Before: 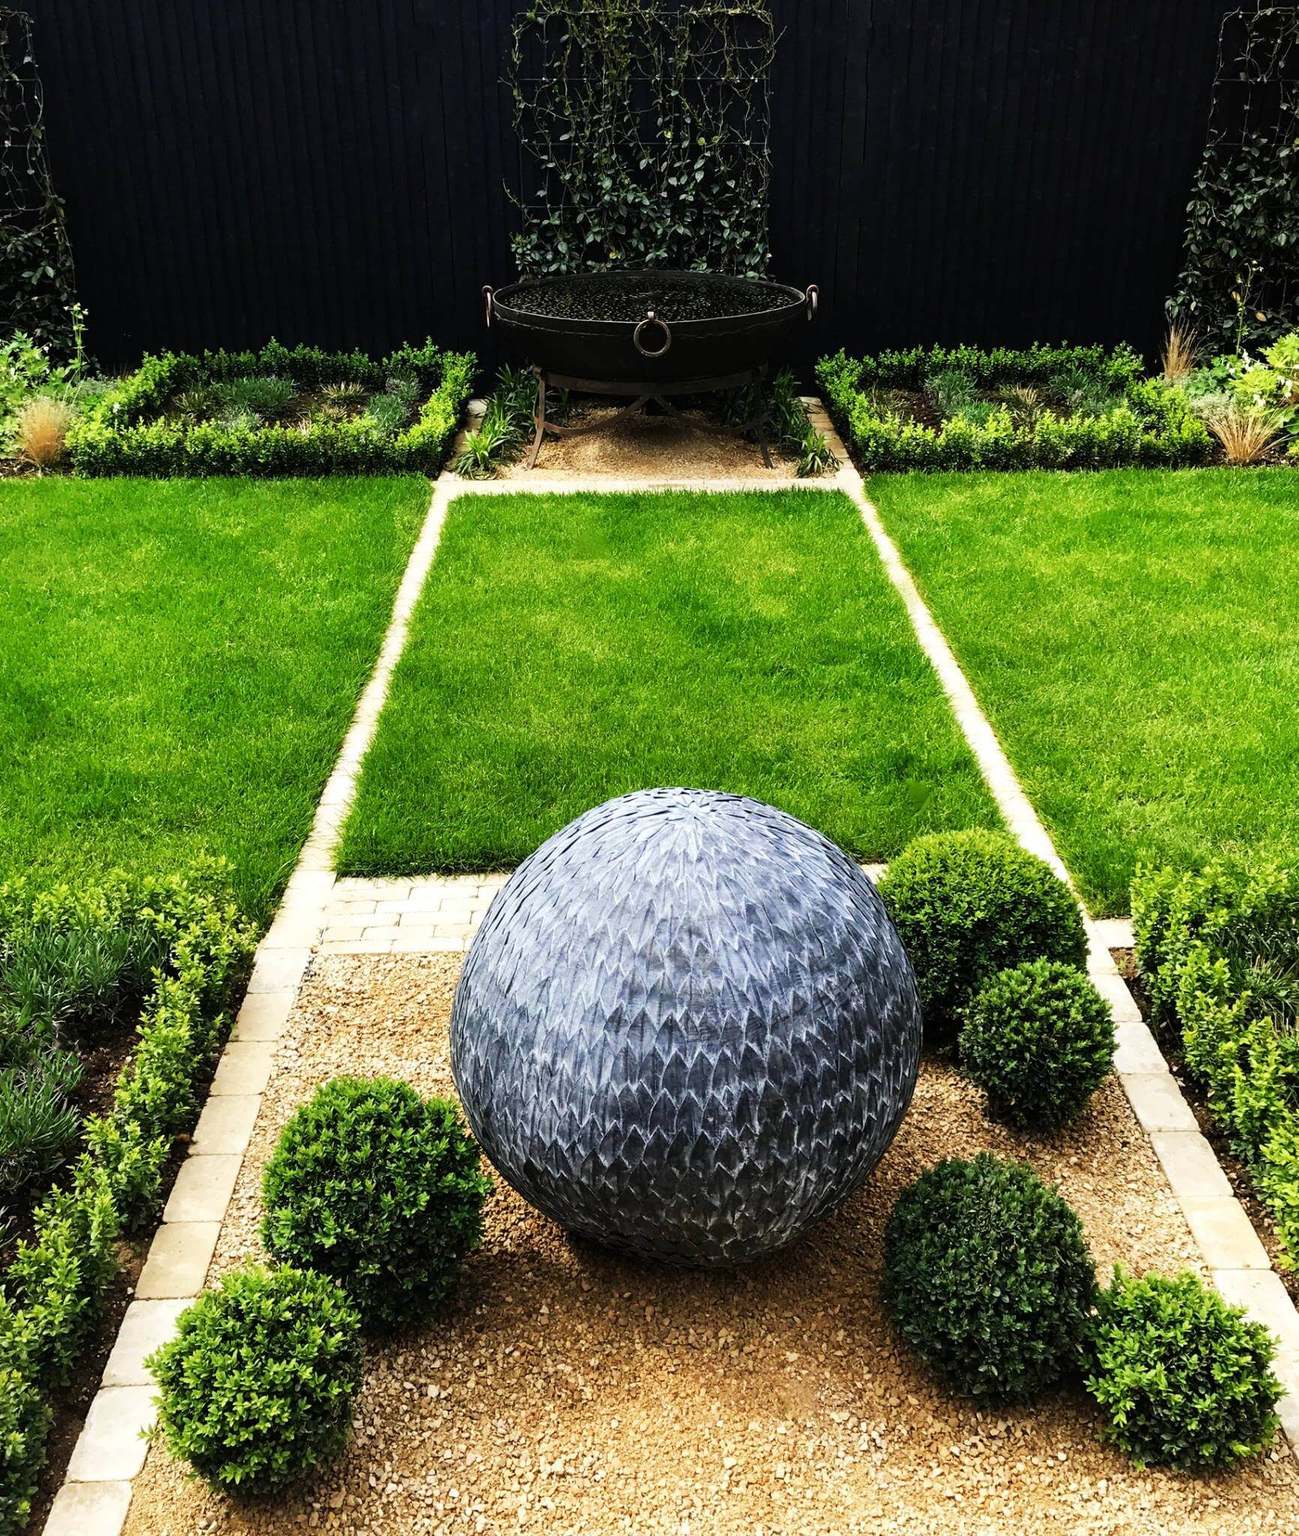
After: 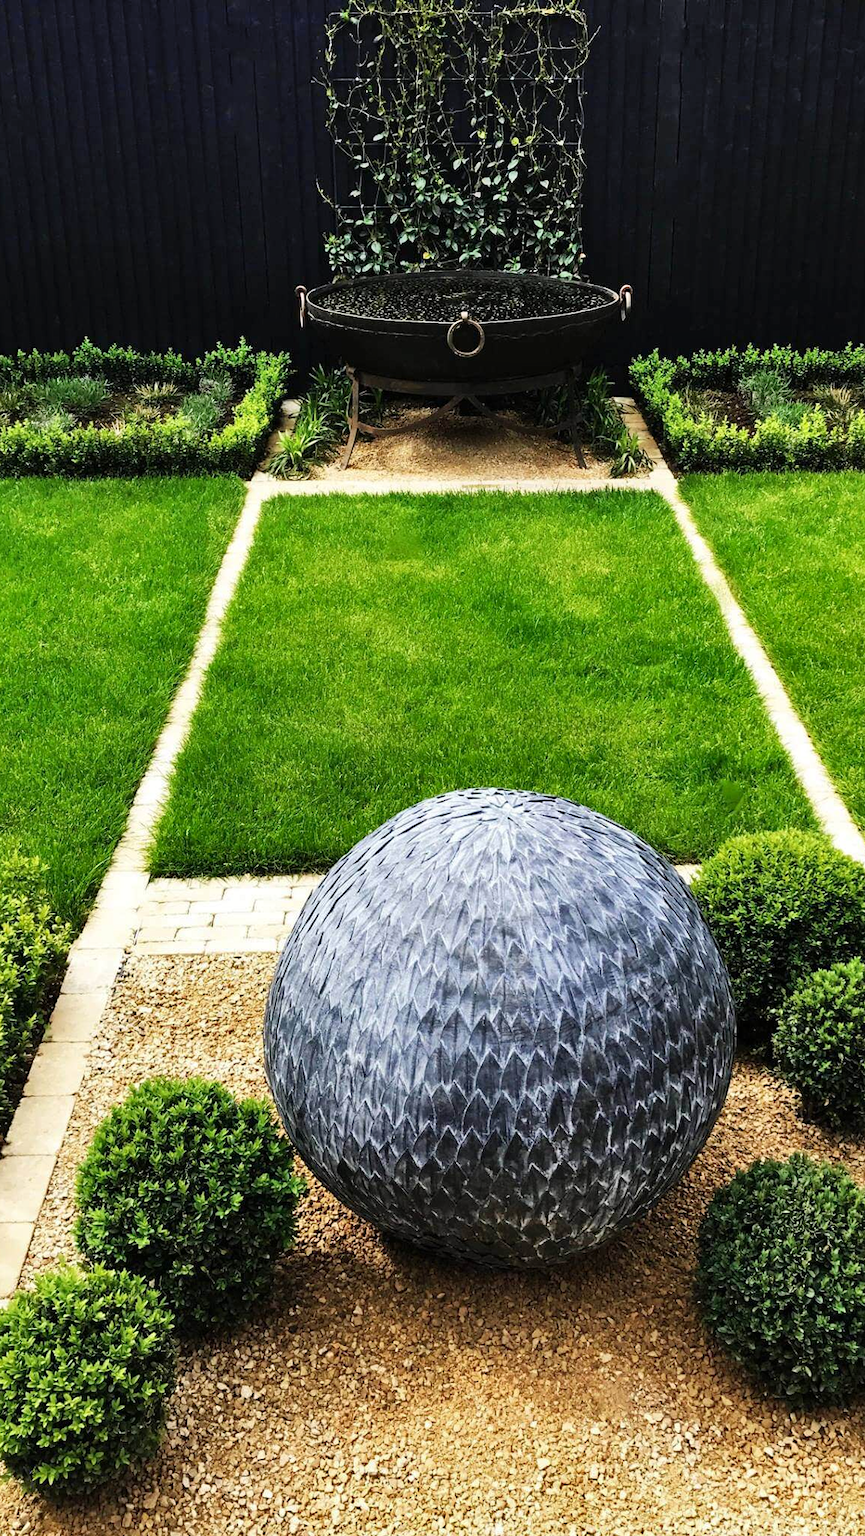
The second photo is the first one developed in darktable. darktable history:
crop and rotate: left 14.401%, right 18.993%
shadows and highlights: low approximation 0.01, soften with gaussian
